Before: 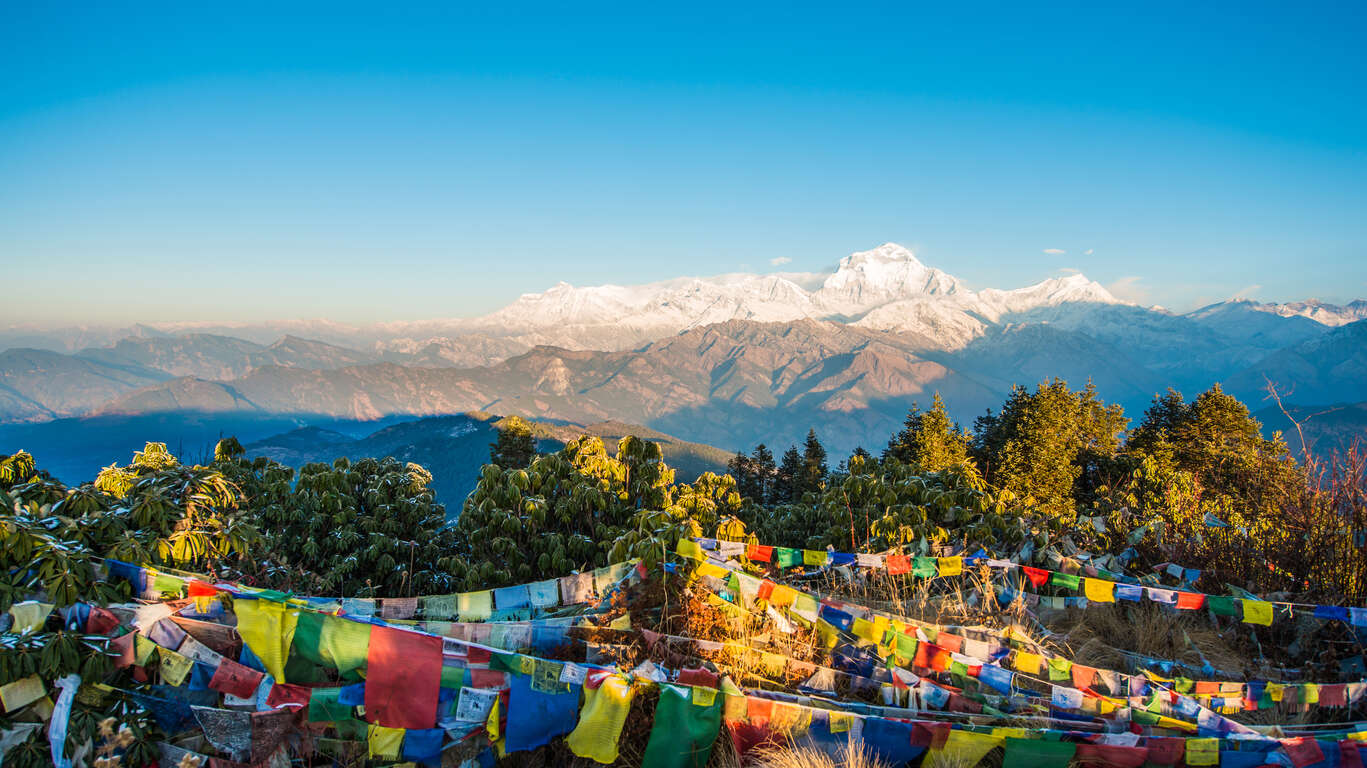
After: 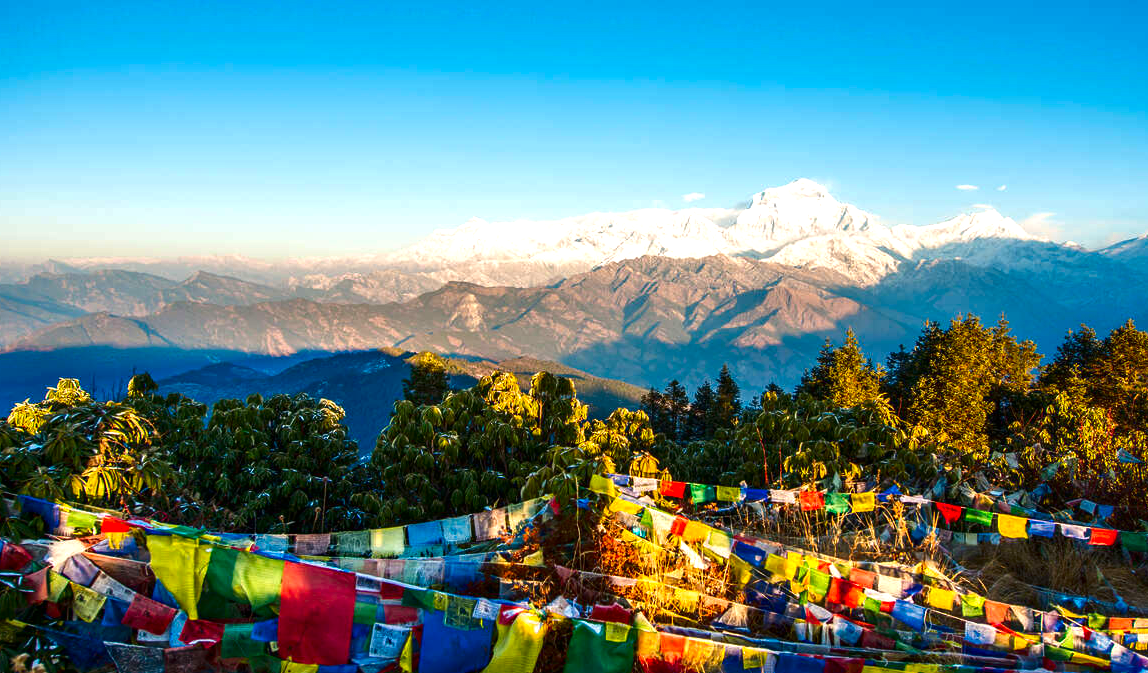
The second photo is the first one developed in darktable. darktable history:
exposure: black level correction 0, exposure 0.499 EV, compensate exposure bias true, compensate highlight preservation false
contrast brightness saturation: brightness -0.248, saturation 0.2
crop: left 6.419%, top 8.384%, right 9.541%, bottom 3.96%
